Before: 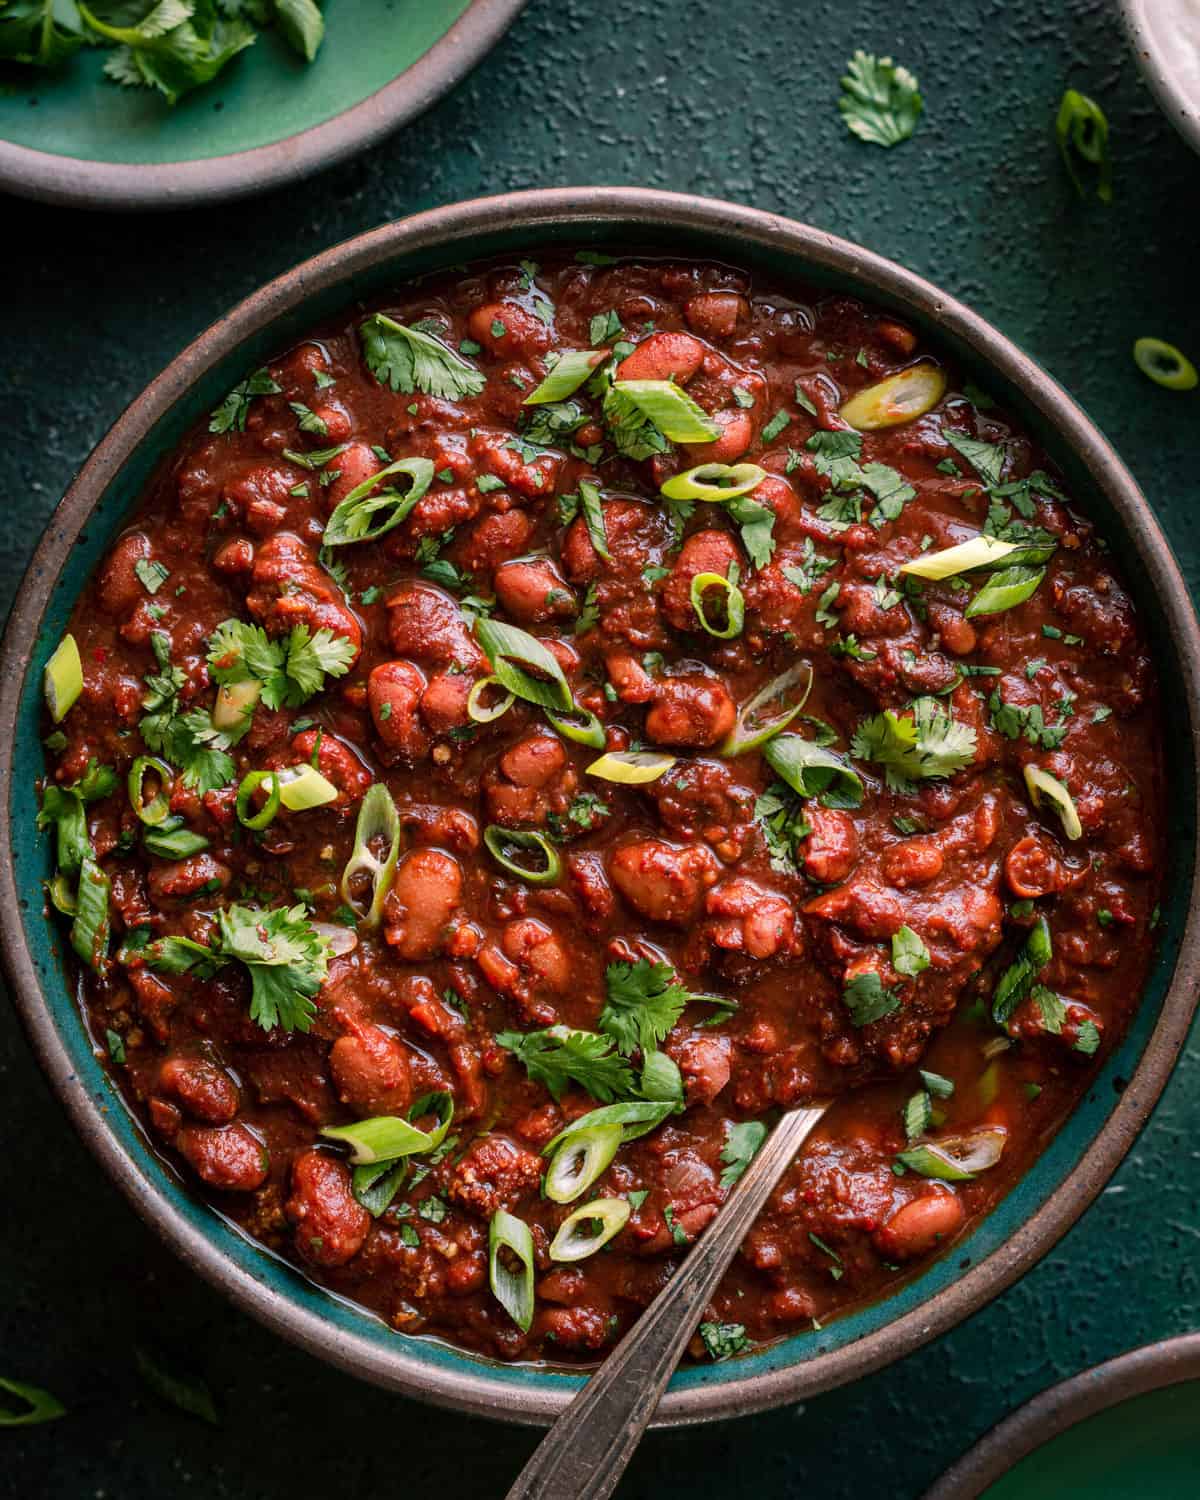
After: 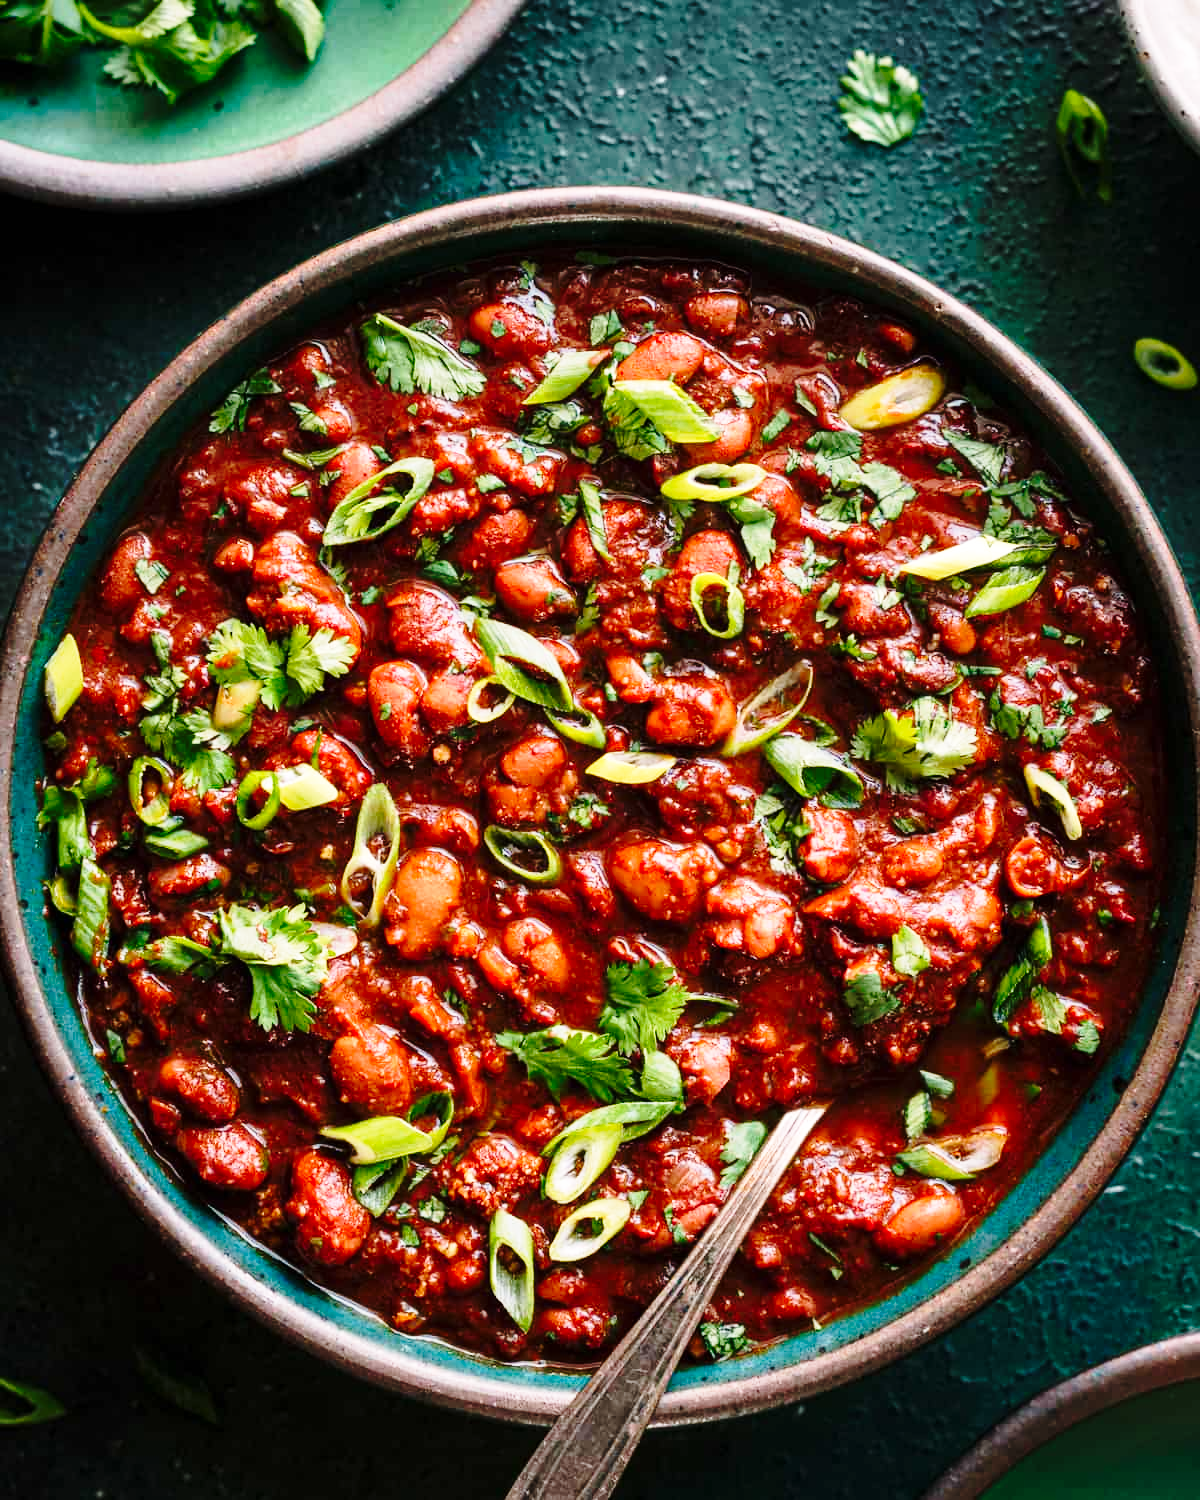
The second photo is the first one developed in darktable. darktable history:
base curve: curves: ch0 [(0, 0) (0.028, 0.03) (0.105, 0.232) (0.387, 0.748) (0.754, 0.968) (1, 1)], preserve colors none
